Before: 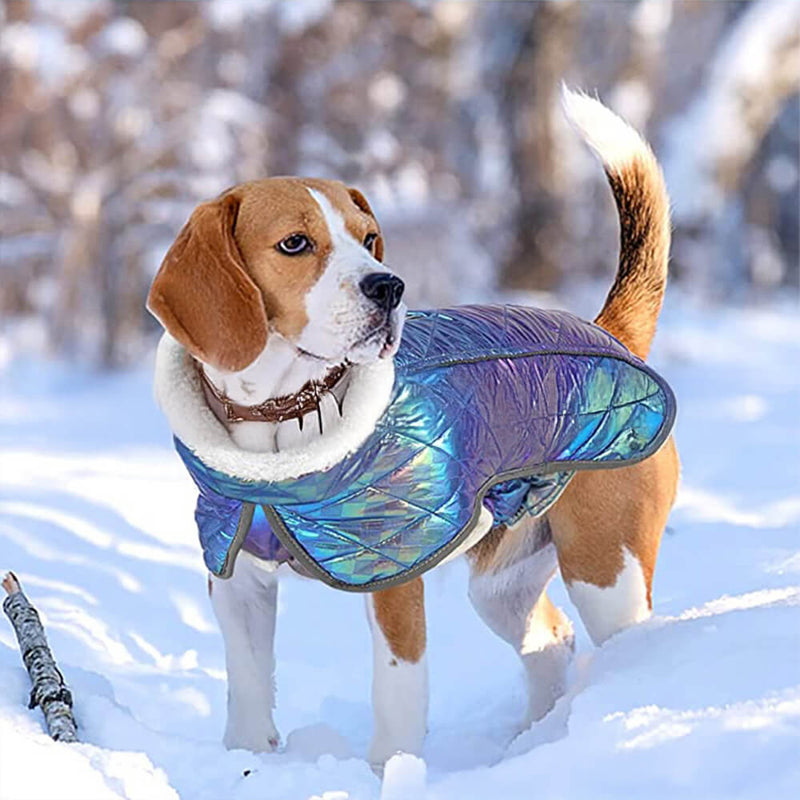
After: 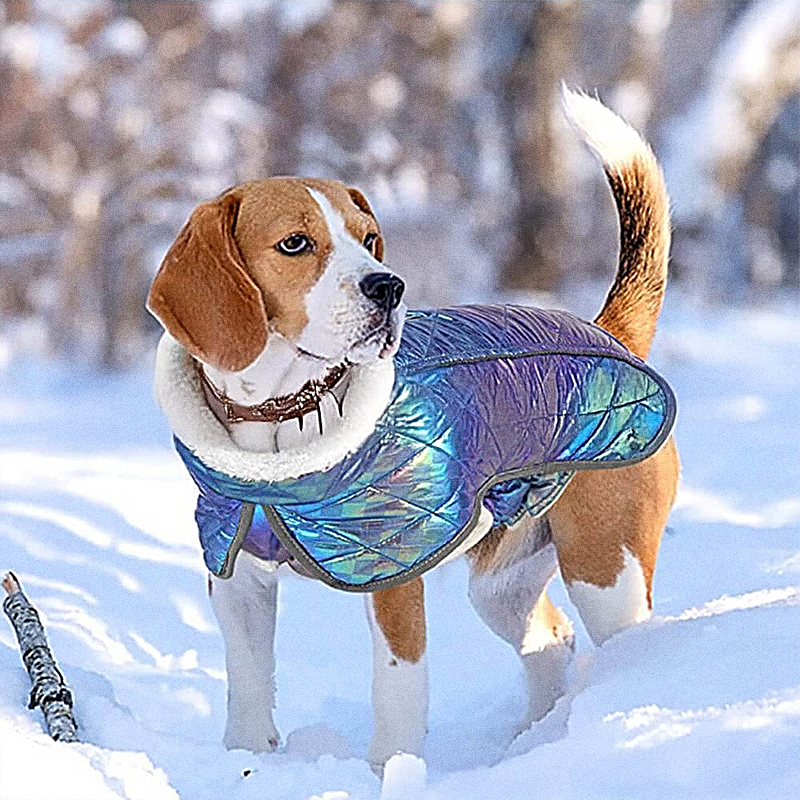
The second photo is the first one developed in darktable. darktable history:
grain: coarseness 0.09 ISO, strength 40%
sharpen: amount 0.901
shadows and highlights: radius 334.93, shadows 63.48, highlights 6.06, compress 87.7%, highlights color adjustment 39.73%, soften with gaussian
